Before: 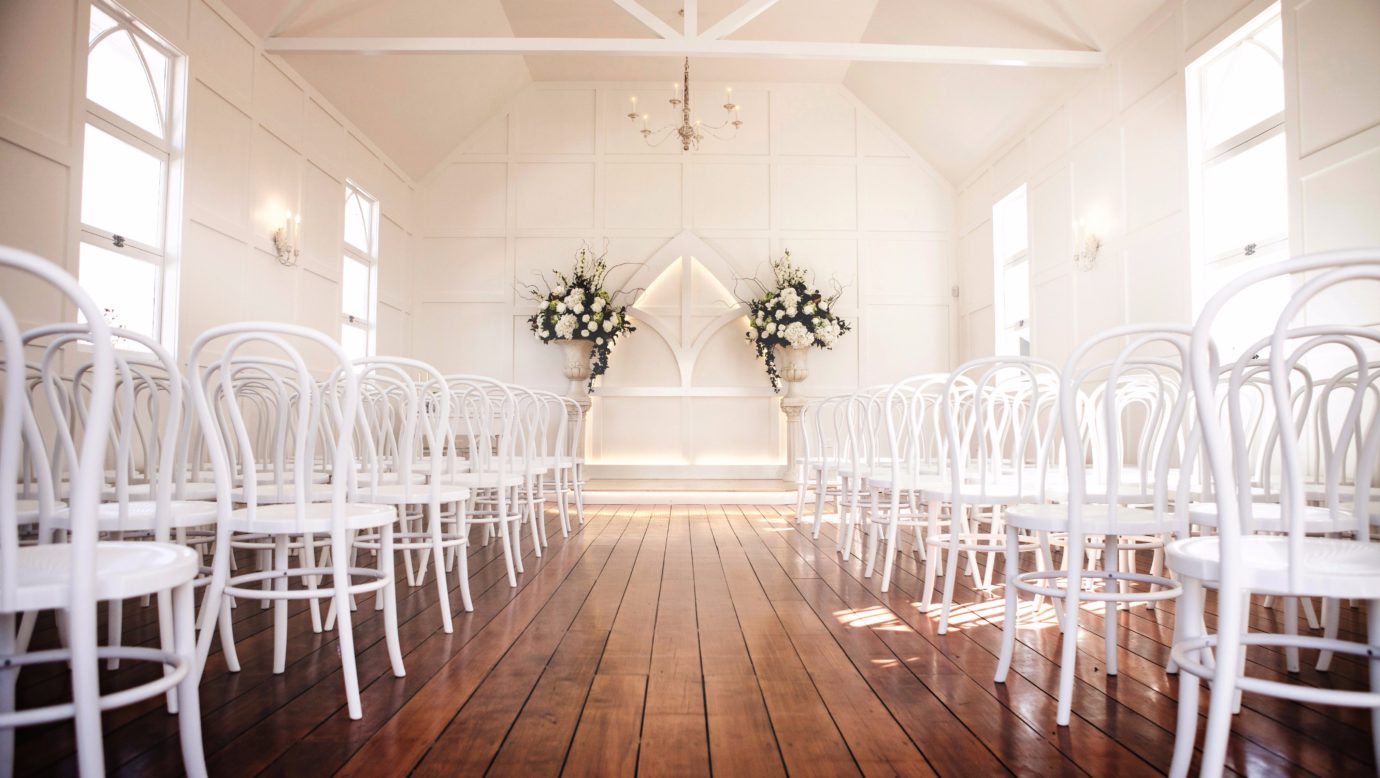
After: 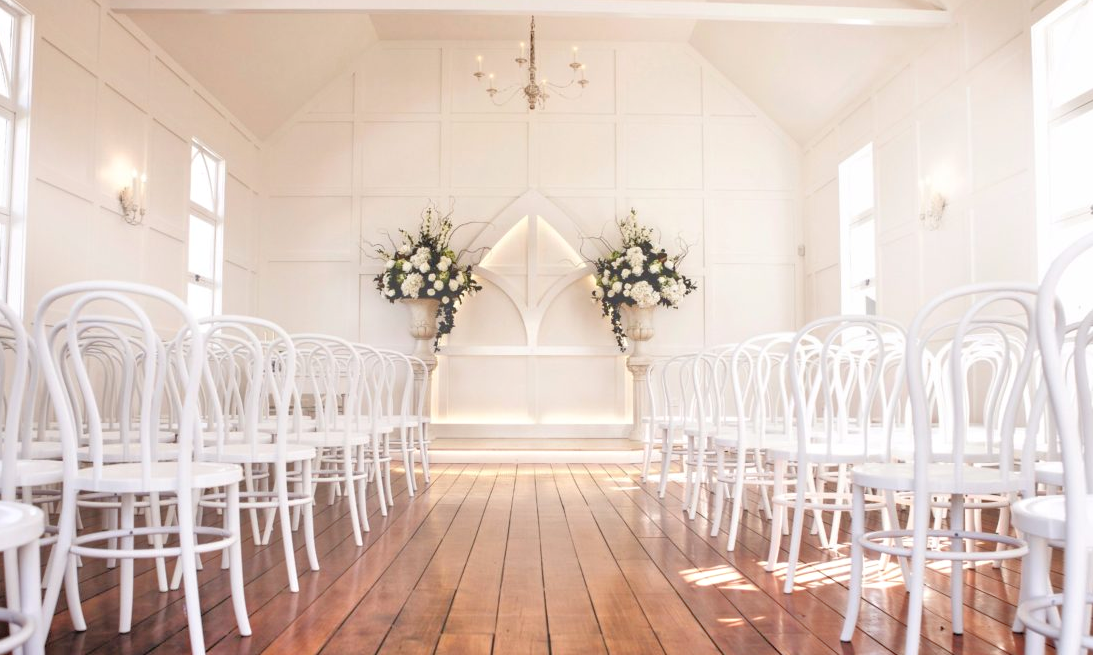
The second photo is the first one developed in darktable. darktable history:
crop: left 11.225%, top 5.381%, right 9.565%, bottom 10.314%
tone equalizer: -7 EV 0.15 EV, -6 EV 0.6 EV, -5 EV 1.15 EV, -4 EV 1.33 EV, -3 EV 1.15 EV, -2 EV 0.6 EV, -1 EV 0.15 EV, mask exposure compensation -0.5 EV
